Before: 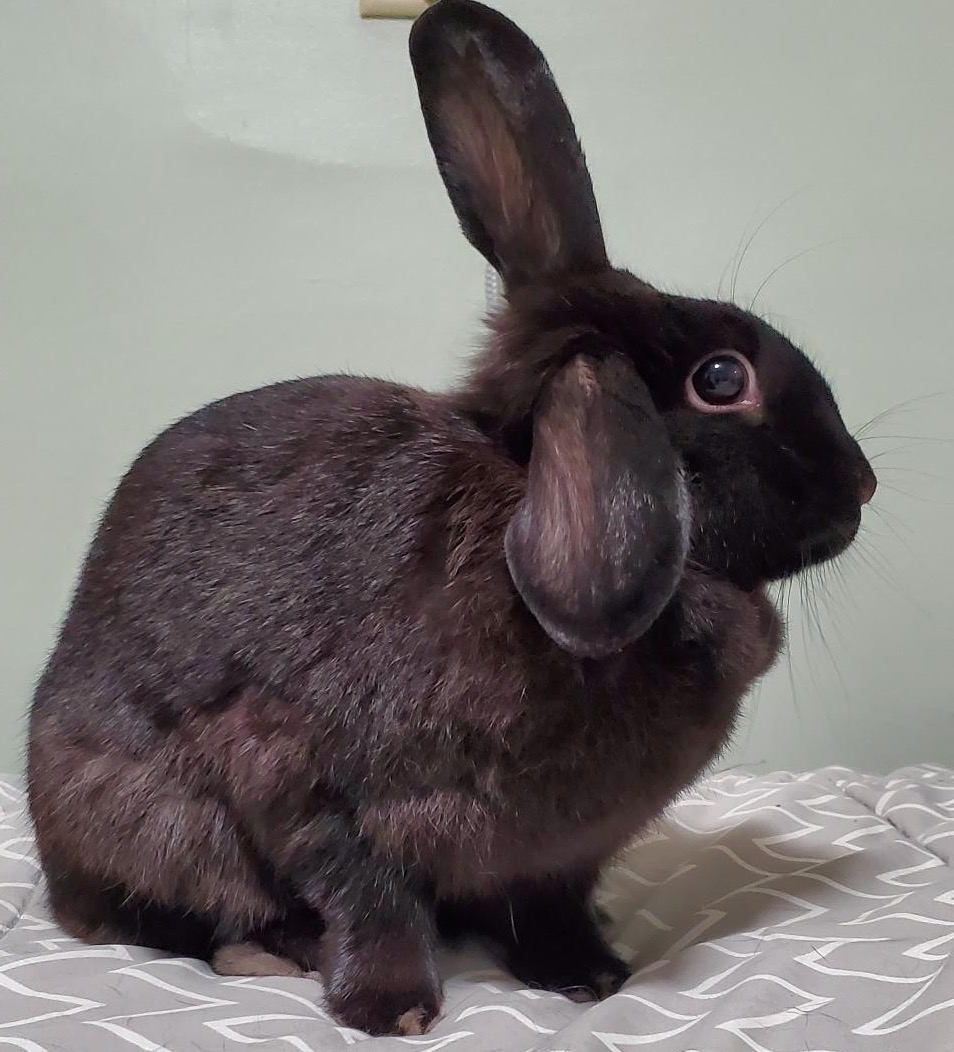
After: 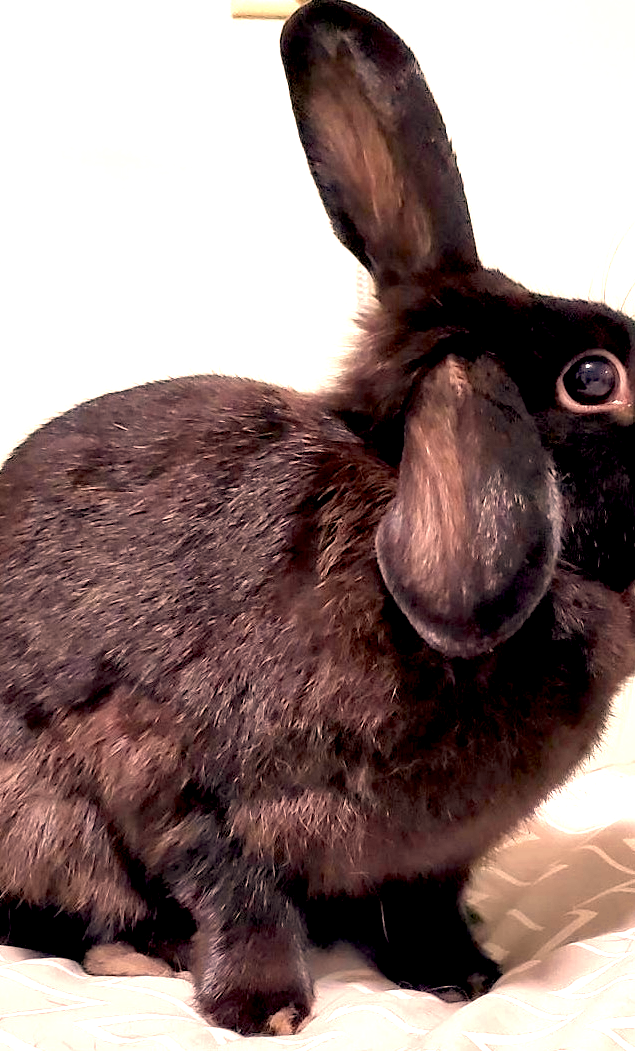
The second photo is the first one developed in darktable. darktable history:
color zones: curves: ch0 [(0.018, 0.548) (0.197, 0.654) (0.425, 0.447) (0.605, 0.658) (0.732, 0.579)]; ch1 [(0.105, 0.531) (0.224, 0.531) (0.386, 0.39) (0.618, 0.456) (0.732, 0.456) (0.956, 0.421)]; ch2 [(0.039, 0.583) (0.215, 0.465) (0.399, 0.544) (0.465, 0.548) (0.614, 0.447) (0.724, 0.43) (0.882, 0.623) (0.956, 0.632)]
exposure: black level correction 0.011, exposure 1.088 EV, compensate exposure bias true, compensate highlight preservation false
color correction: highlights a* 17.88, highlights b* 18.79
crop and rotate: left 13.537%, right 19.796%
